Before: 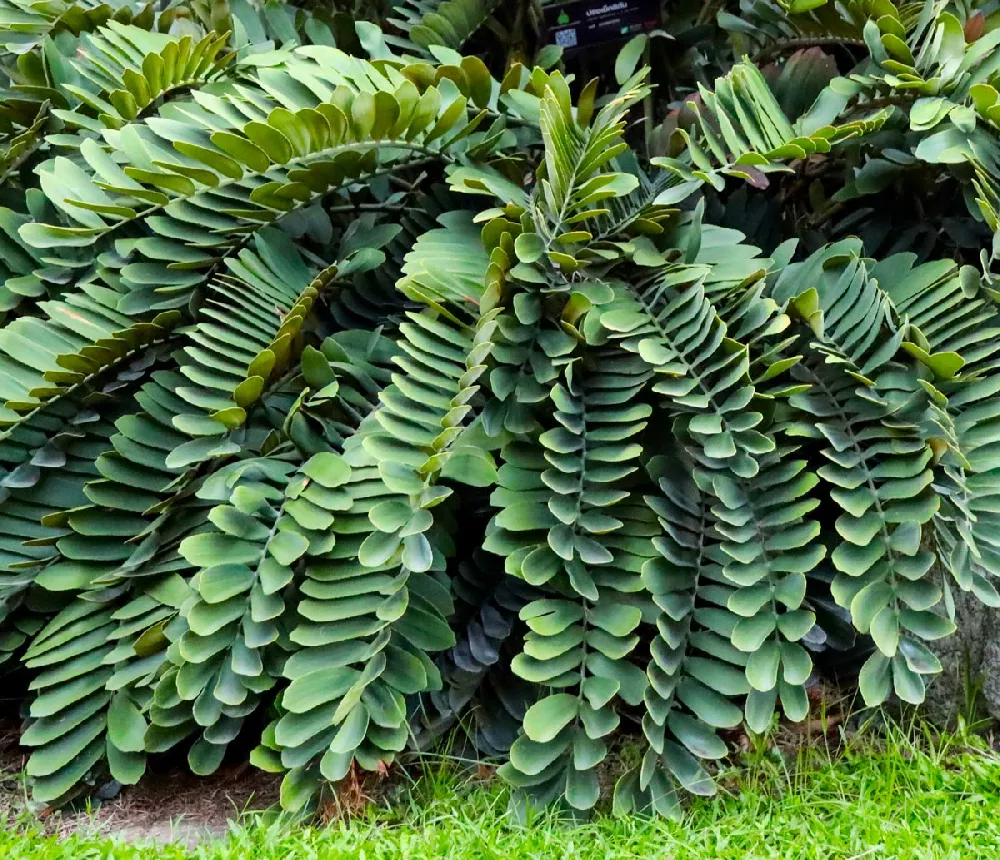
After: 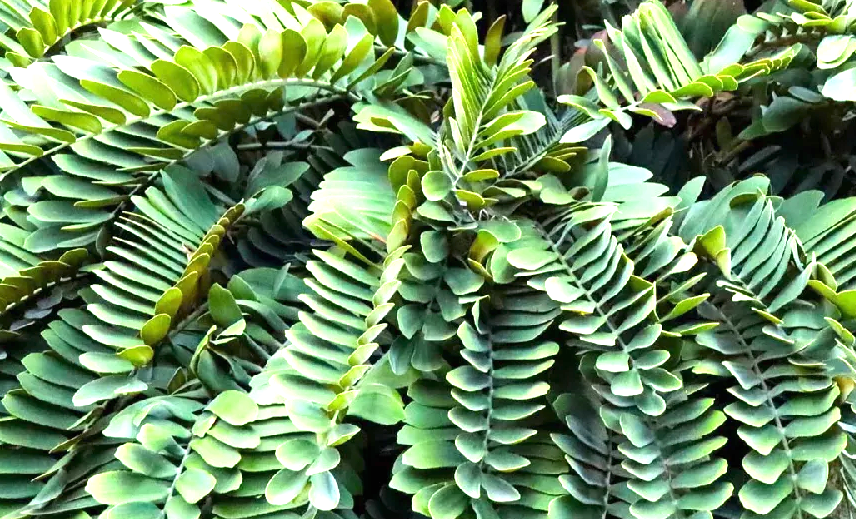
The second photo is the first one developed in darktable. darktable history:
crop and rotate: left 9.345%, top 7.22%, right 4.982%, bottom 32.331%
exposure: black level correction 0, exposure 1.2 EV, compensate exposure bias true, compensate highlight preservation false
